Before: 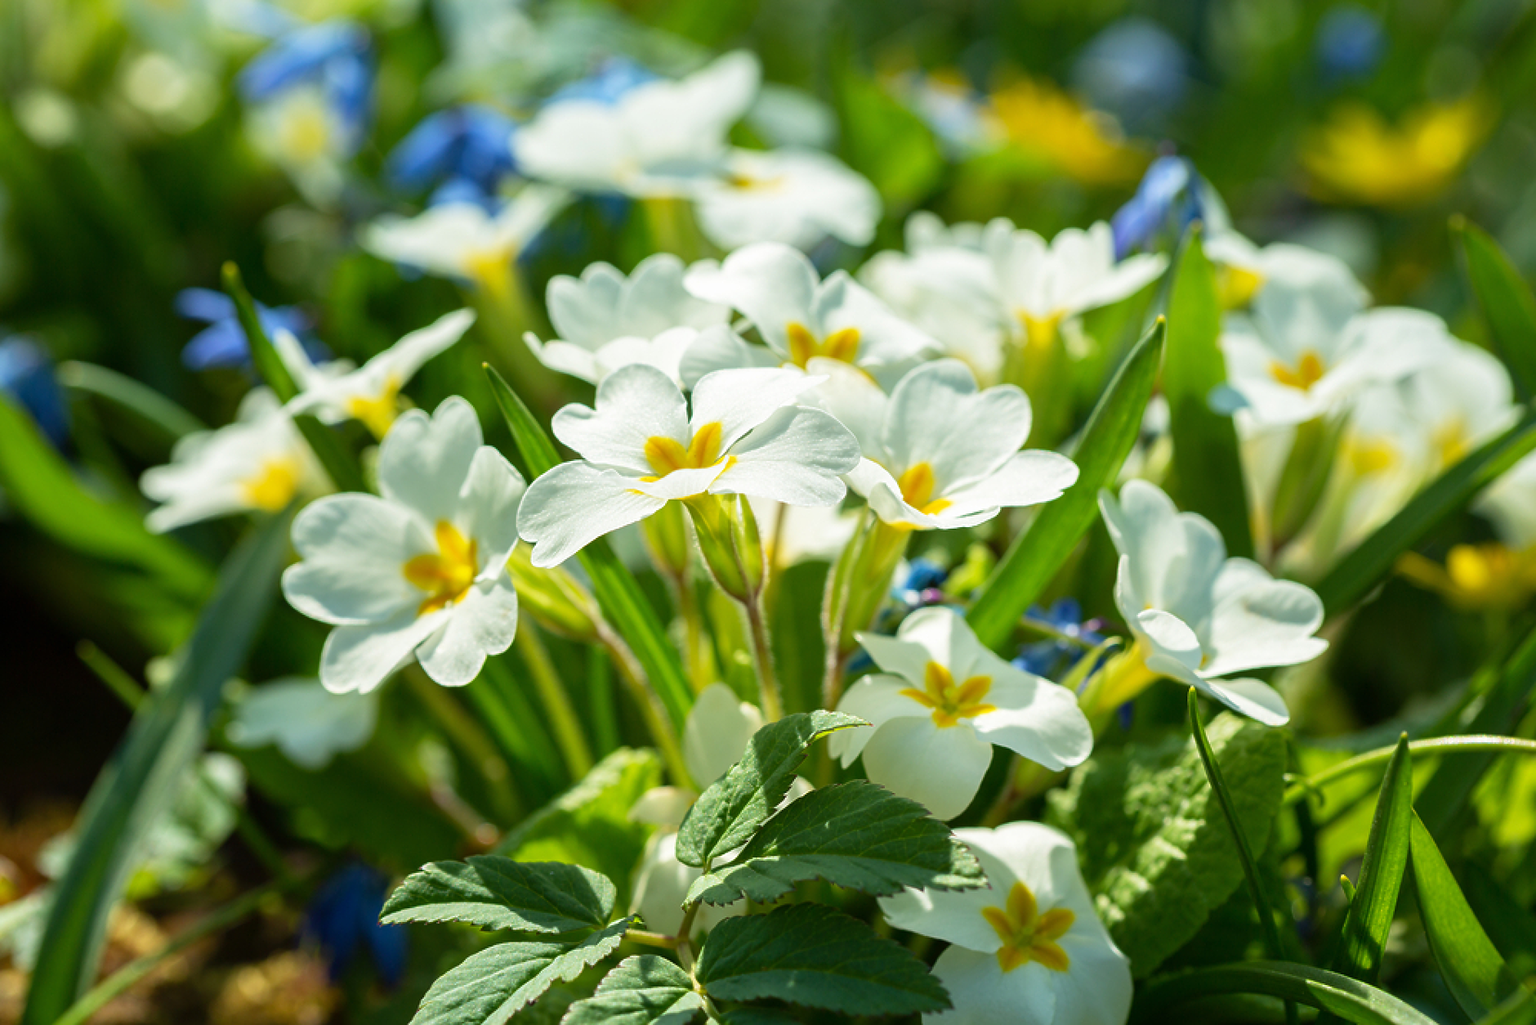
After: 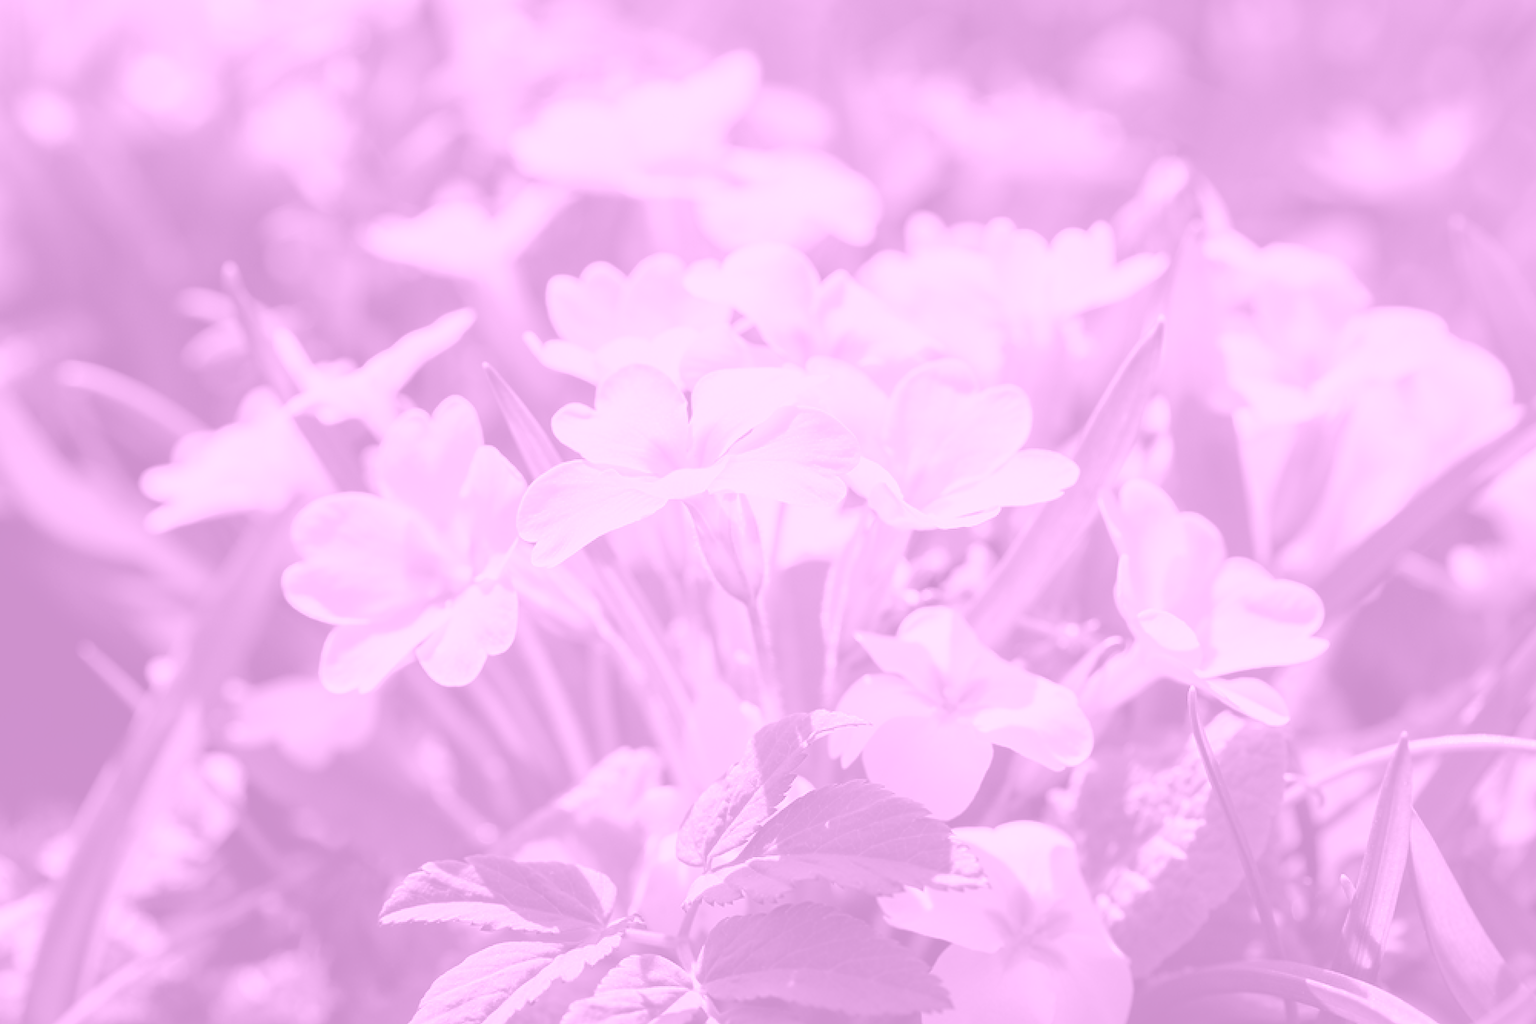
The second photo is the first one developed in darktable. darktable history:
colorize: hue 331.2°, saturation 69%, source mix 30.28%, lightness 69.02%, version 1
color balance rgb: shadows lift › chroma 2%, shadows lift › hue 217.2°, power › chroma 0.25%, power › hue 60°, highlights gain › chroma 1.5%, highlights gain › hue 309.6°, global offset › luminance -0.25%, perceptual saturation grading › global saturation 15%, global vibrance 15%
